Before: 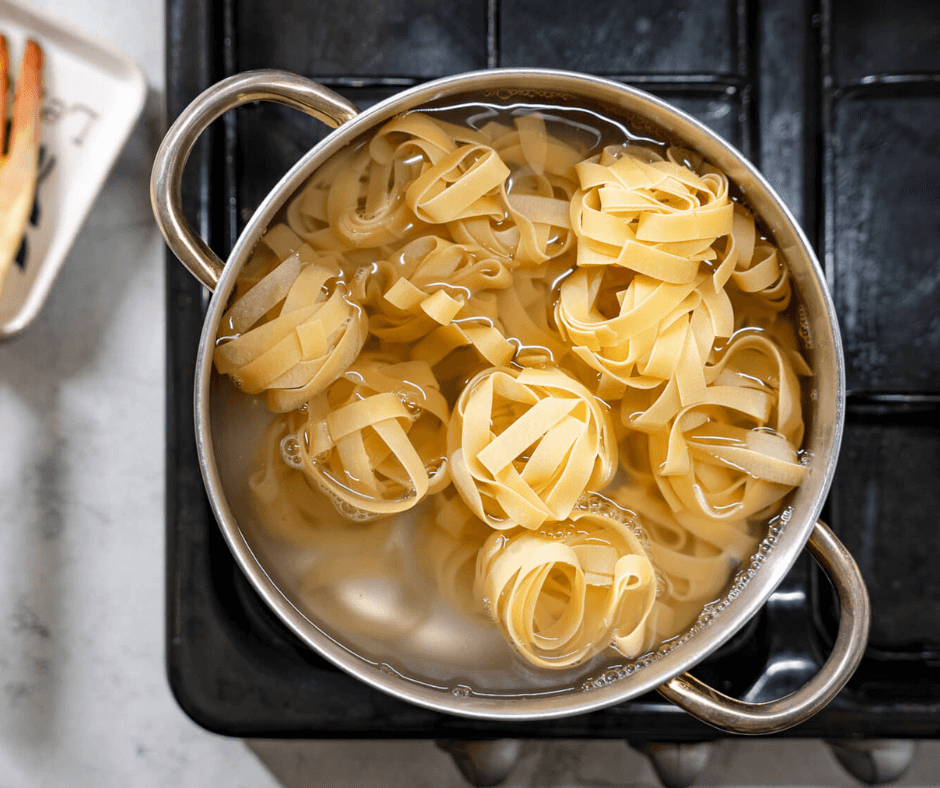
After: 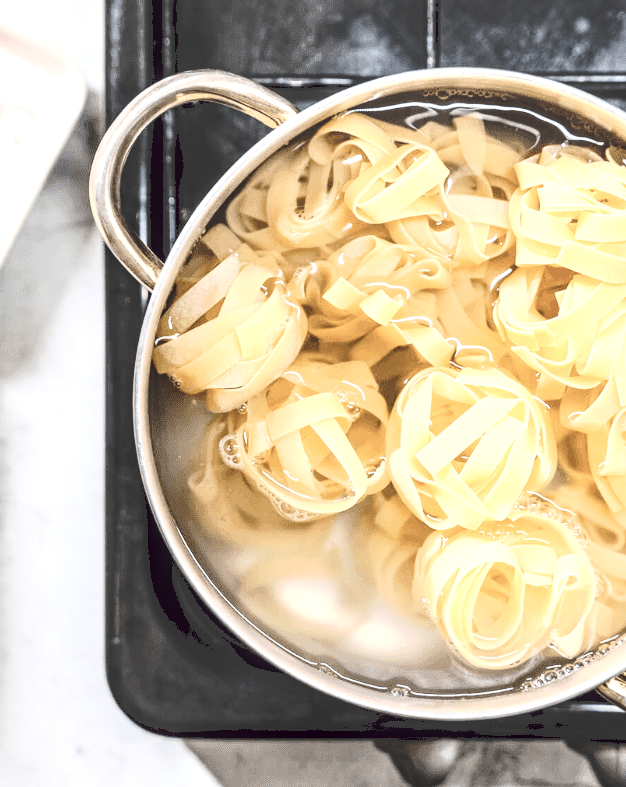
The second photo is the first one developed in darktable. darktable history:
crop and rotate: left 6.617%, right 26.717%
rgb curve: curves: ch0 [(0, 0) (0.21, 0.15) (0.24, 0.21) (0.5, 0.75) (0.75, 0.96) (0.89, 0.99) (1, 1)]; ch1 [(0, 0.02) (0.21, 0.13) (0.25, 0.2) (0.5, 0.67) (0.75, 0.9) (0.89, 0.97) (1, 1)]; ch2 [(0, 0.02) (0.21, 0.13) (0.25, 0.2) (0.5, 0.67) (0.75, 0.9) (0.89, 0.97) (1, 1)], compensate middle gray true
local contrast: highlights 60%, shadows 60%, detail 160%
tone curve: curves: ch0 [(0, 0) (0.003, 0.275) (0.011, 0.288) (0.025, 0.309) (0.044, 0.326) (0.069, 0.346) (0.1, 0.37) (0.136, 0.396) (0.177, 0.432) (0.224, 0.473) (0.277, 0.516) (0.335, 0.566) (0.399, 0.611) (0.468, 0.661) (0.543, 0.711) (0.623, 0.761) (0.709, 0.817) (0.801, 0.867) (0.898, 0.911) (1, 1)], preserve colors none
